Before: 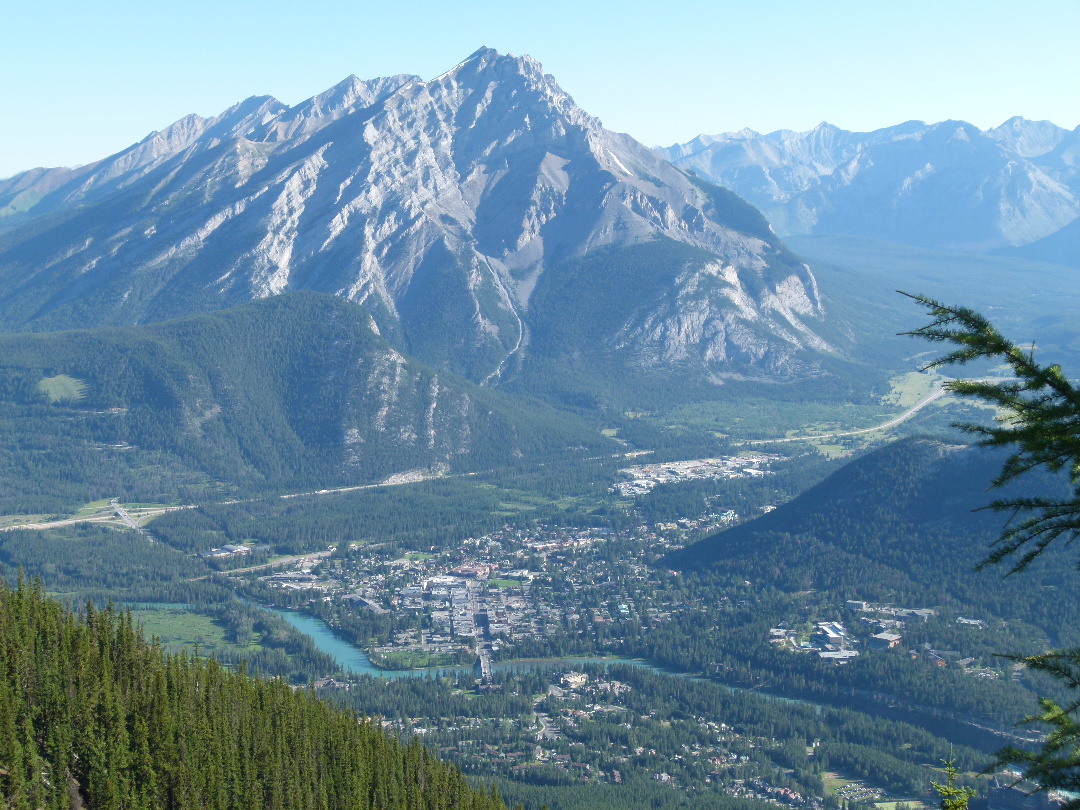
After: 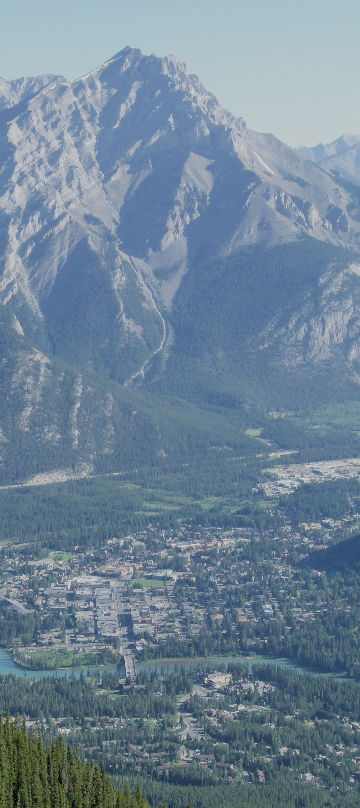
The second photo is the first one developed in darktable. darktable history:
crop: left 33.018%, right 33.526%
filmic rgb: middle gray luminance 29.82%, black relative exposure -9.03 EV, white relative exposure 6.99 EV, threshold 3.03 EV, target black luminance 0%, hardness 2.96, latitude 2.36%, contrast 0.96, highlights saturation mix 5.7%, shadows ↔ highlights balance 11.69%, iterations of high-quality reconstruction 0, enable highlight reconstruction true
color zones: curves: ch1 [(0.113, 0.438) (0.75, 0.5)]; ch2 [(0.12, 0.526) (0.75, 0.5)]
